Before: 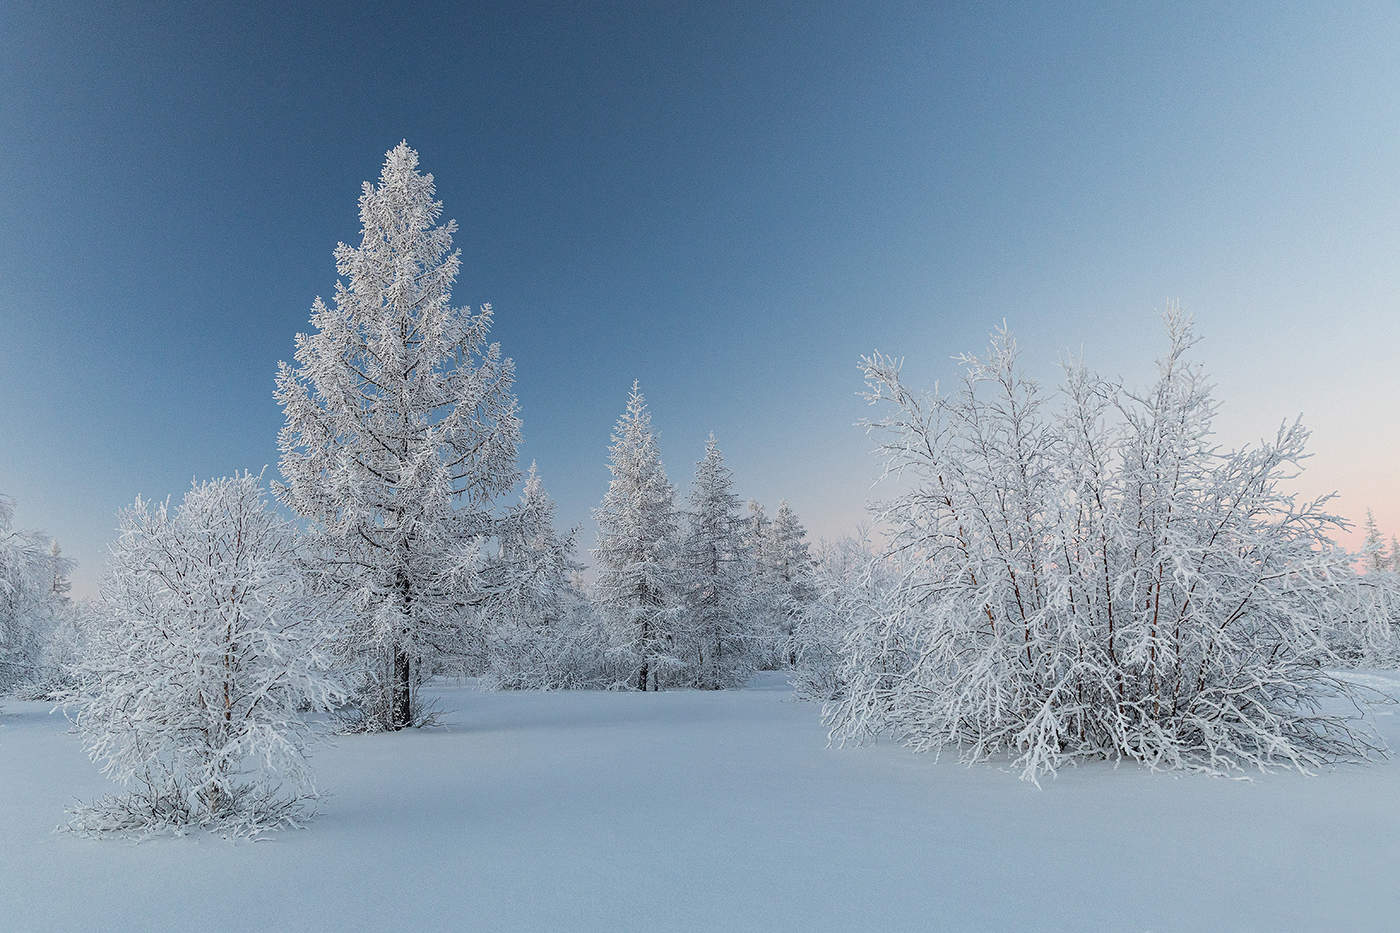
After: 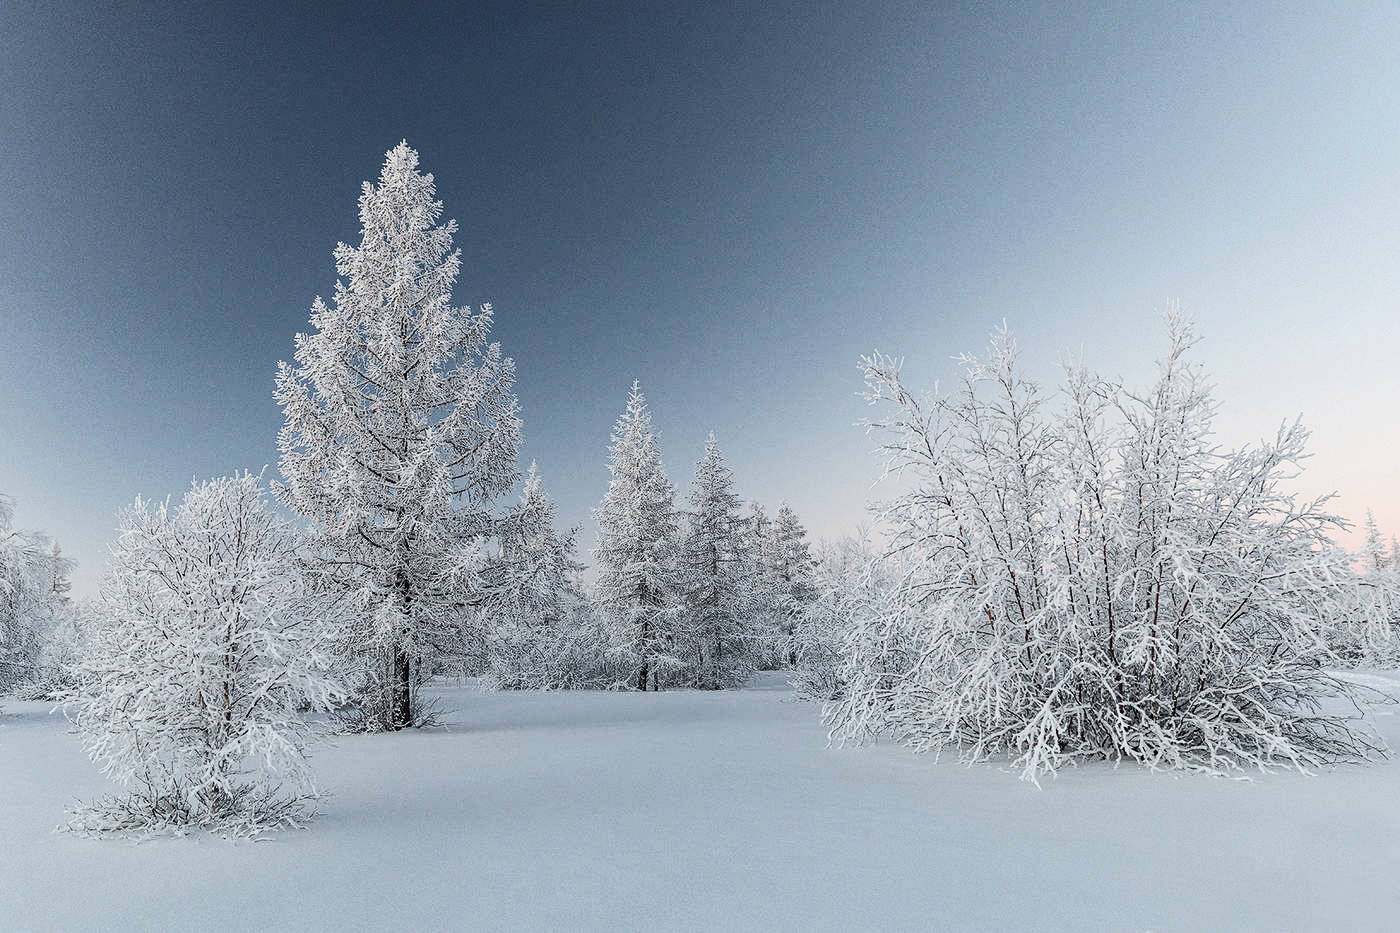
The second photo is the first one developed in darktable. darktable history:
contrast brightness saturation: contrast 0.246, saturation -0.317
